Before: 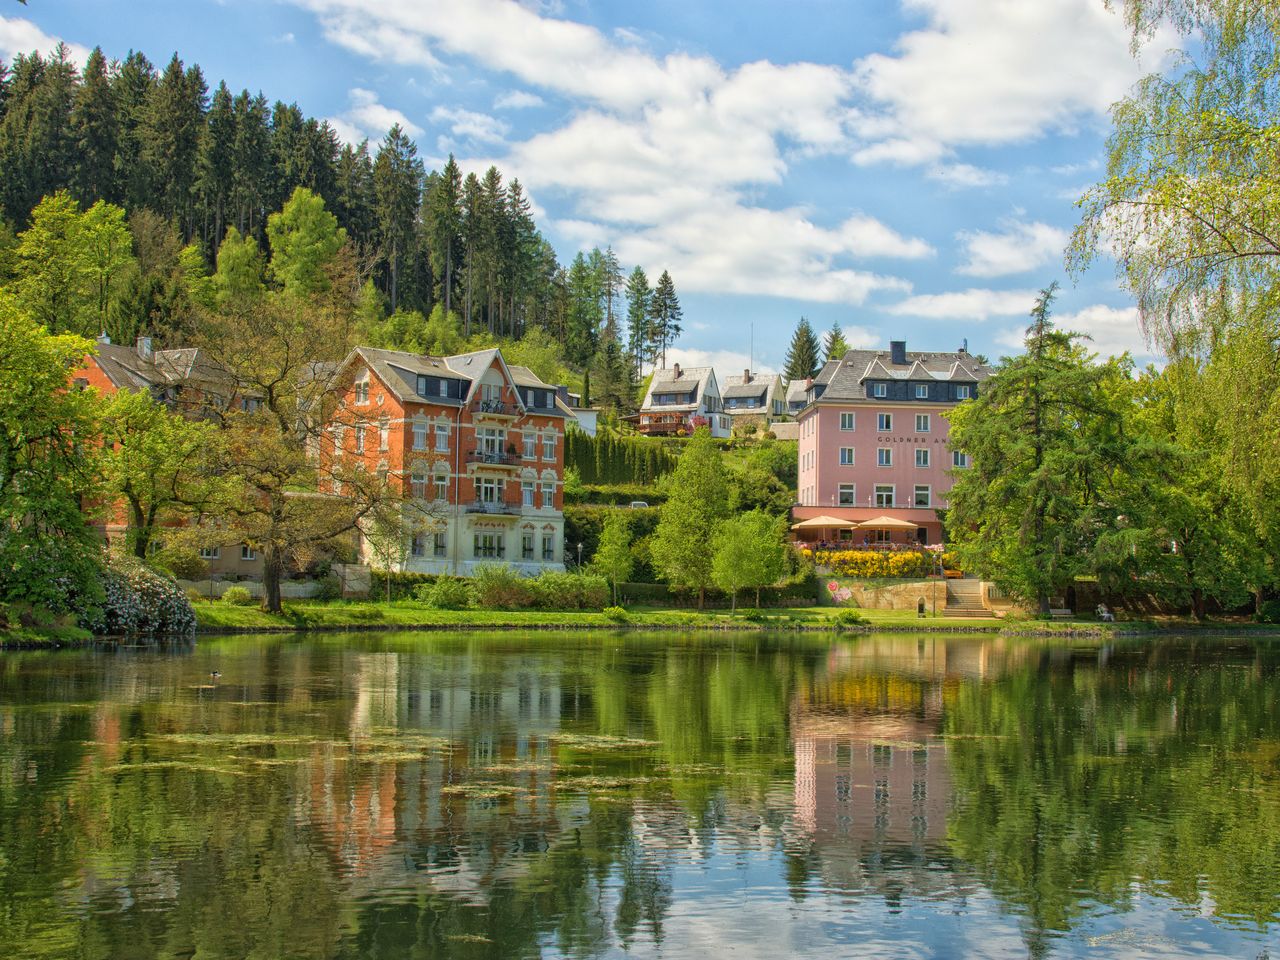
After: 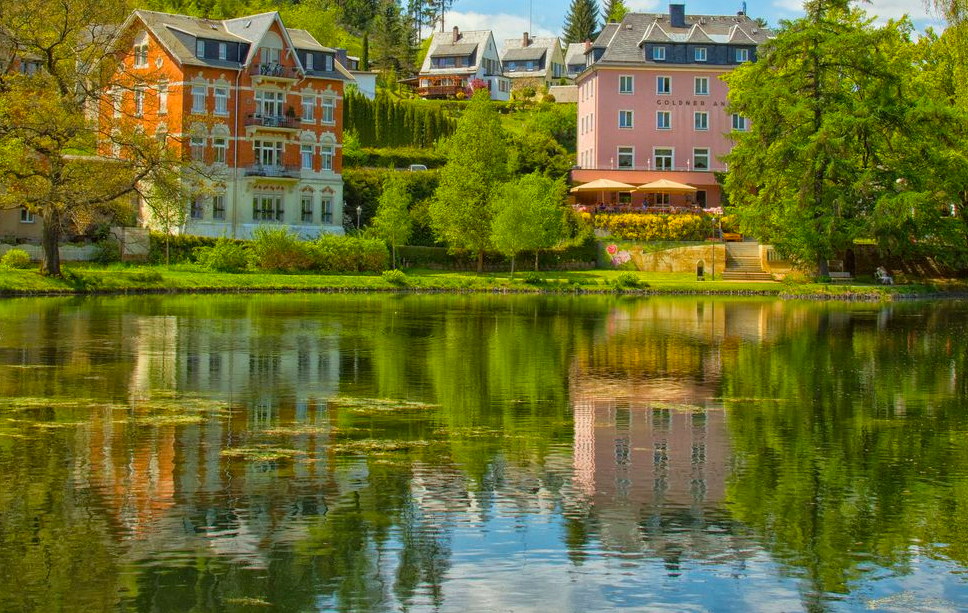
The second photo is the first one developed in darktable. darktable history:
color correction: highlights a* -2.73, highlights b* -2.09, shadows a* 2.41, shadows b* 2.73
crop and rotate: left 17.299%, top 35.115%, right 7.015%, bottom 1.024%
color balance rgb: linear chroma grading › global chroma 33.4%
